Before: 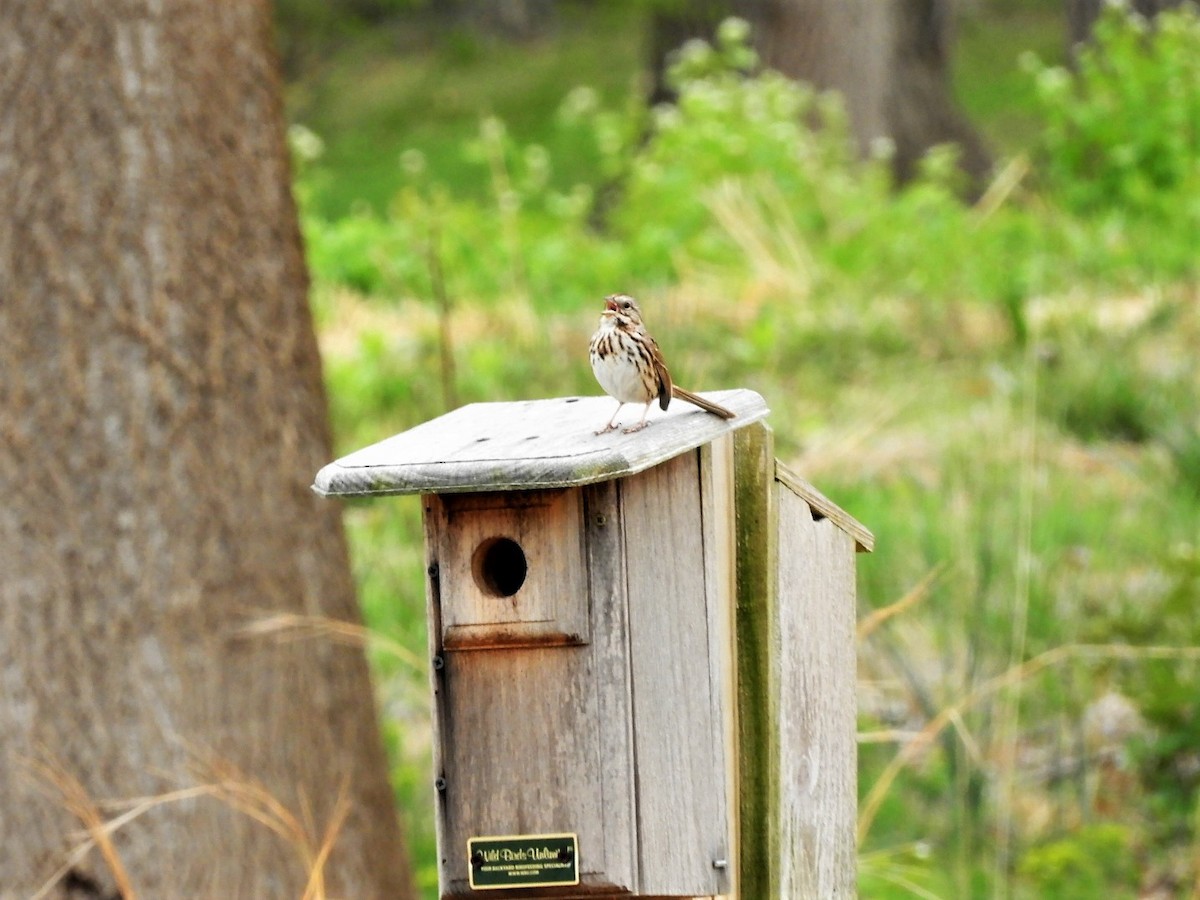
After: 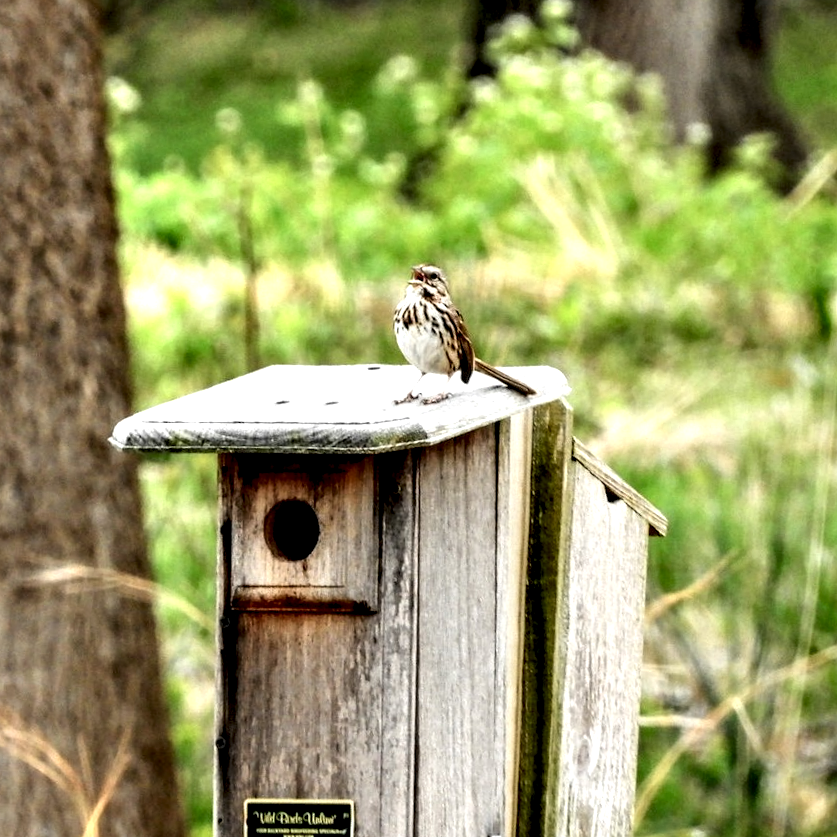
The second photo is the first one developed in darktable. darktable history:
crop and rotate: angle -3.27°, left 14.277%, top 0.028%, right 10.766%, bottom 0.028%
local contrast: shadows 185%, detail 225%
